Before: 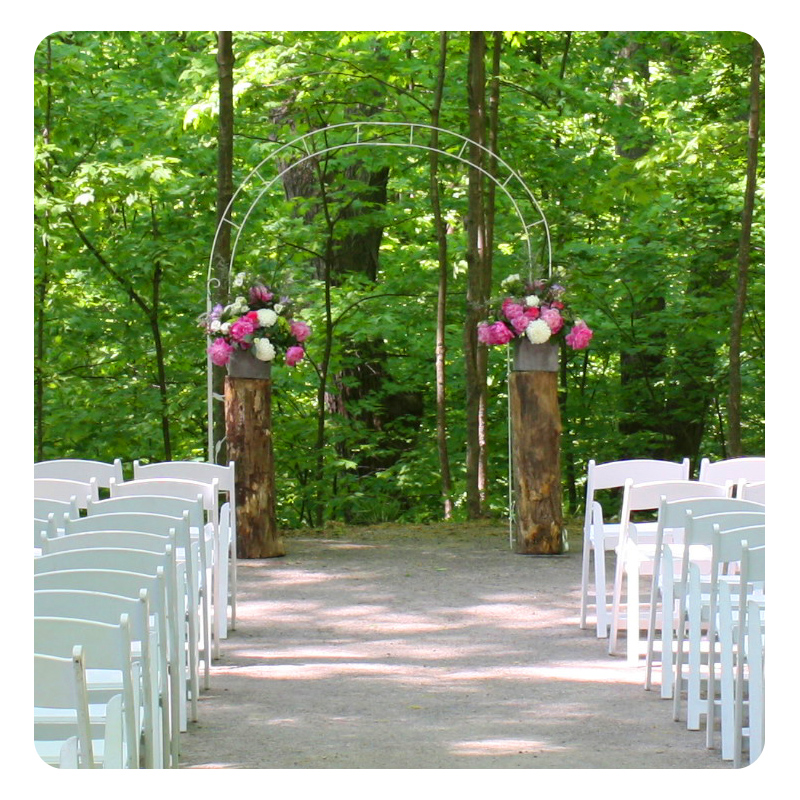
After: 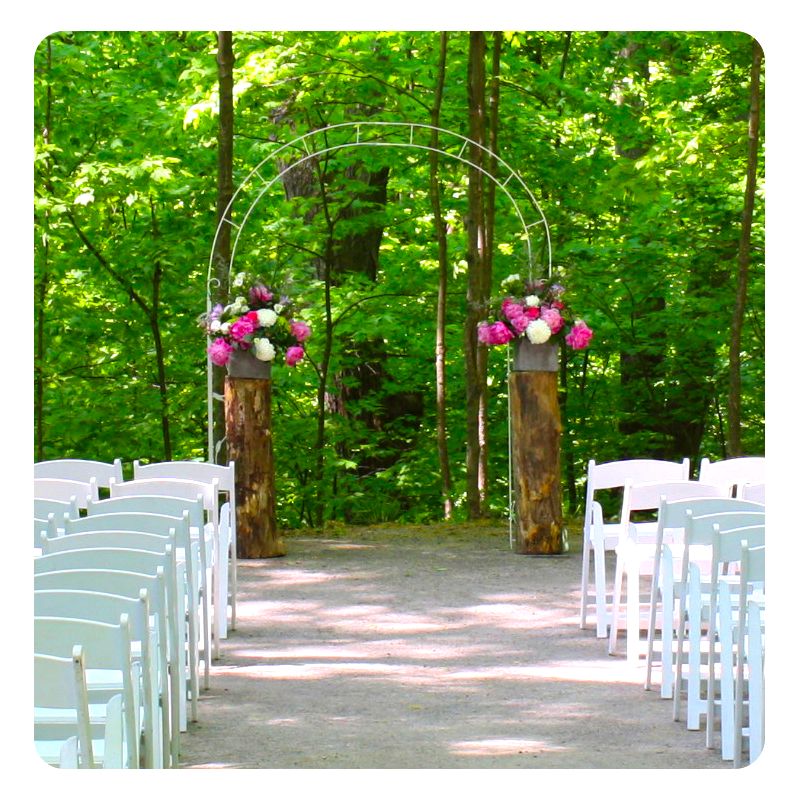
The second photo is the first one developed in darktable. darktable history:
color balance: lift [1, 1.001, 0.999, 1.001], gamma [1, 1.004, 1.007, 0.993], gain [1, 0.991, 0.987, 1.013], contrast 10%, output saturation 120%
